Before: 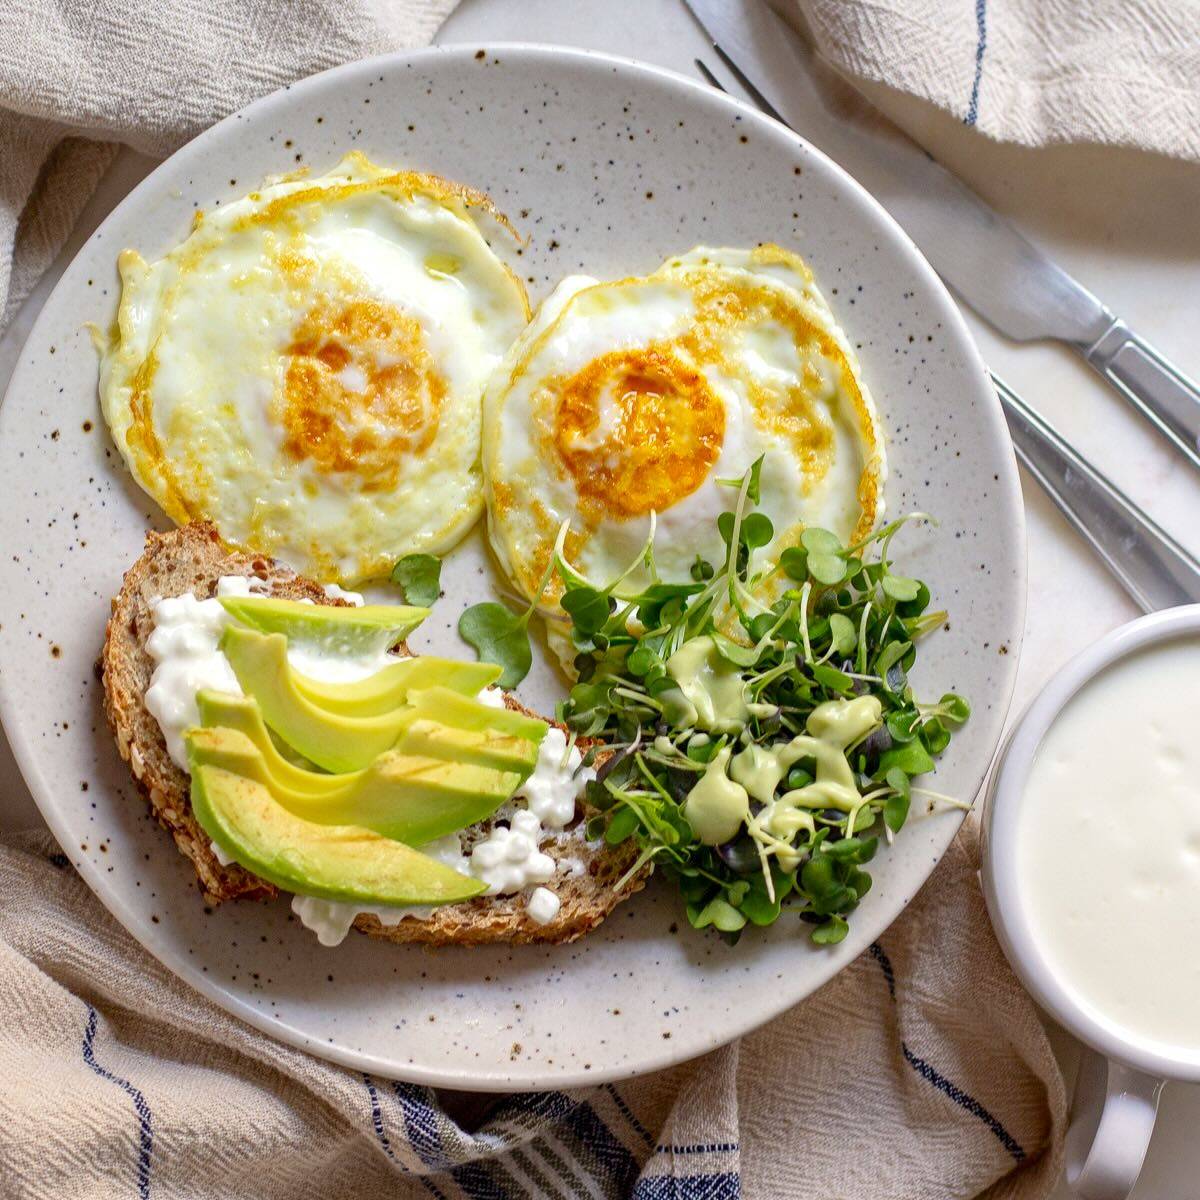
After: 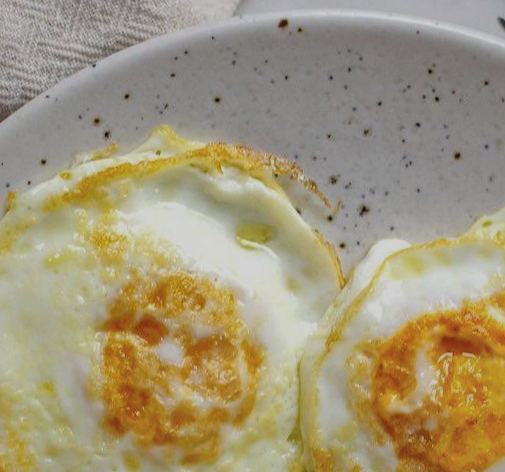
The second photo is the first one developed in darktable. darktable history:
contrast brightness saturation: contrast 0.11, saturation -0.17
rotate and perspective: rotation -2.22°, lens shift (horizontal) -0.022, automatic cropping off
shadows and highlights: shadows 40, highlights -60
crop: left 15.452%, top 5.459%, right 43.956%, bottom 56.62%
exposure: exposure -0.462 EV, compensate highlight preservation false
